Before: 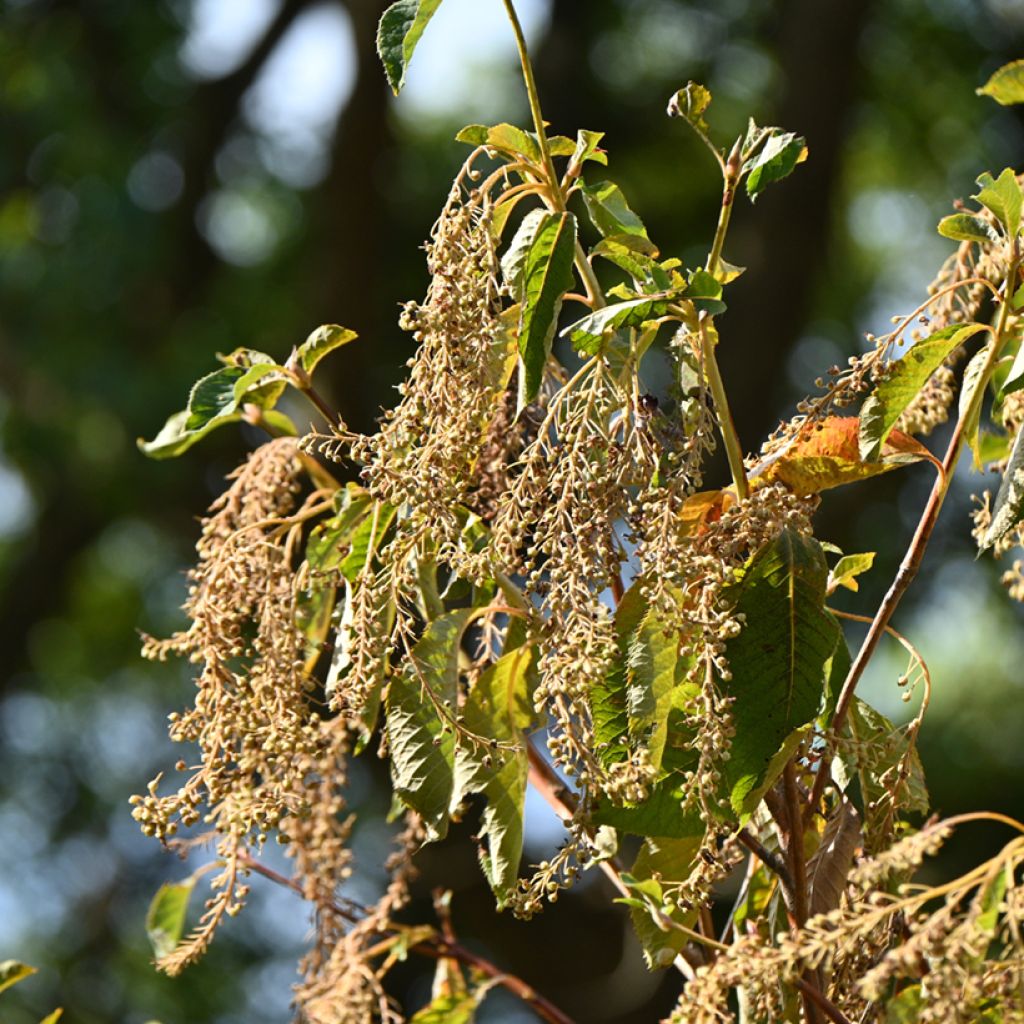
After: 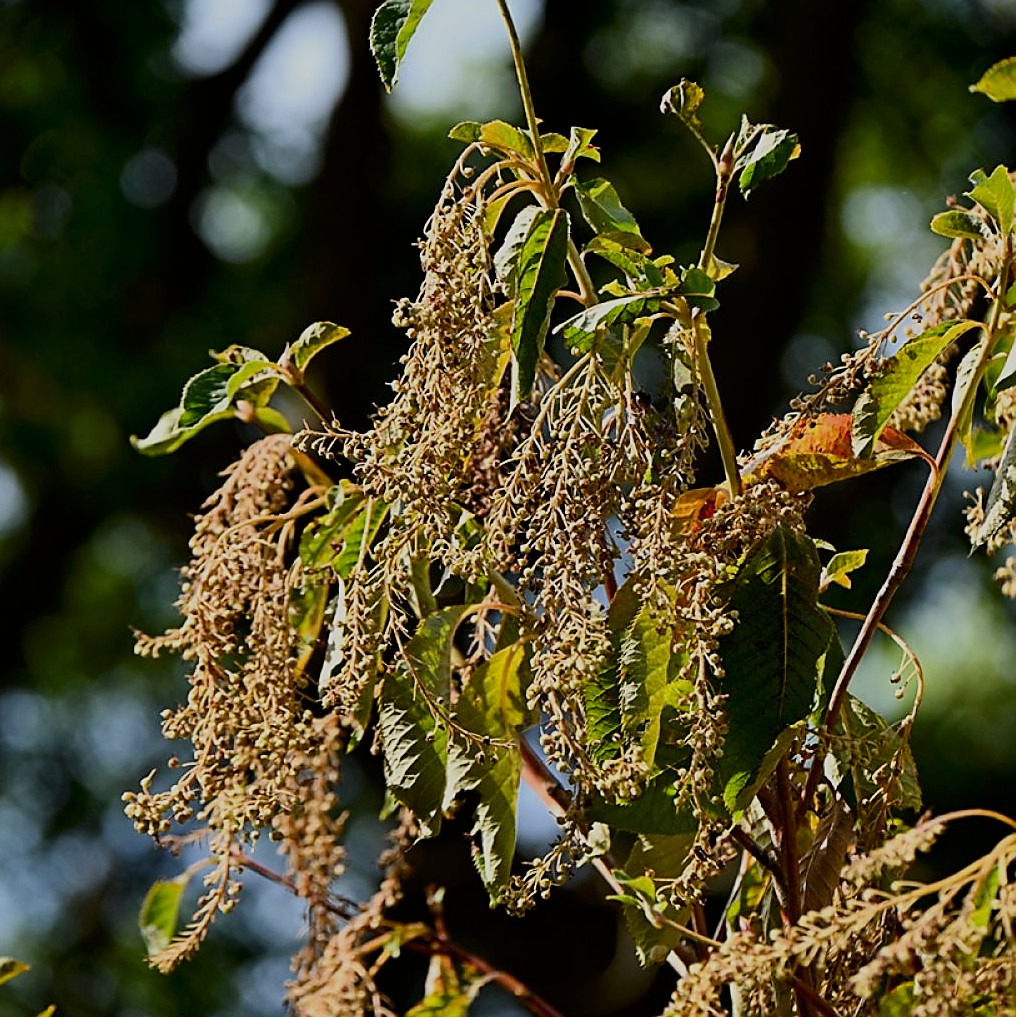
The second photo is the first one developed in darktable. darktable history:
contrast brightness saturation: contrast 0.065, brightness -0.155, saturation 0.116
sharpen: radius 1.35, amount 1.252, threshold 0.775
crop and rotate: left 0.752%, top 0.391%, bottom 0.284%
filmic rgb: black relative exposure -7.65 EV, white relative exposure 4.56 EV, hardness 3.61, contrast 1.056
